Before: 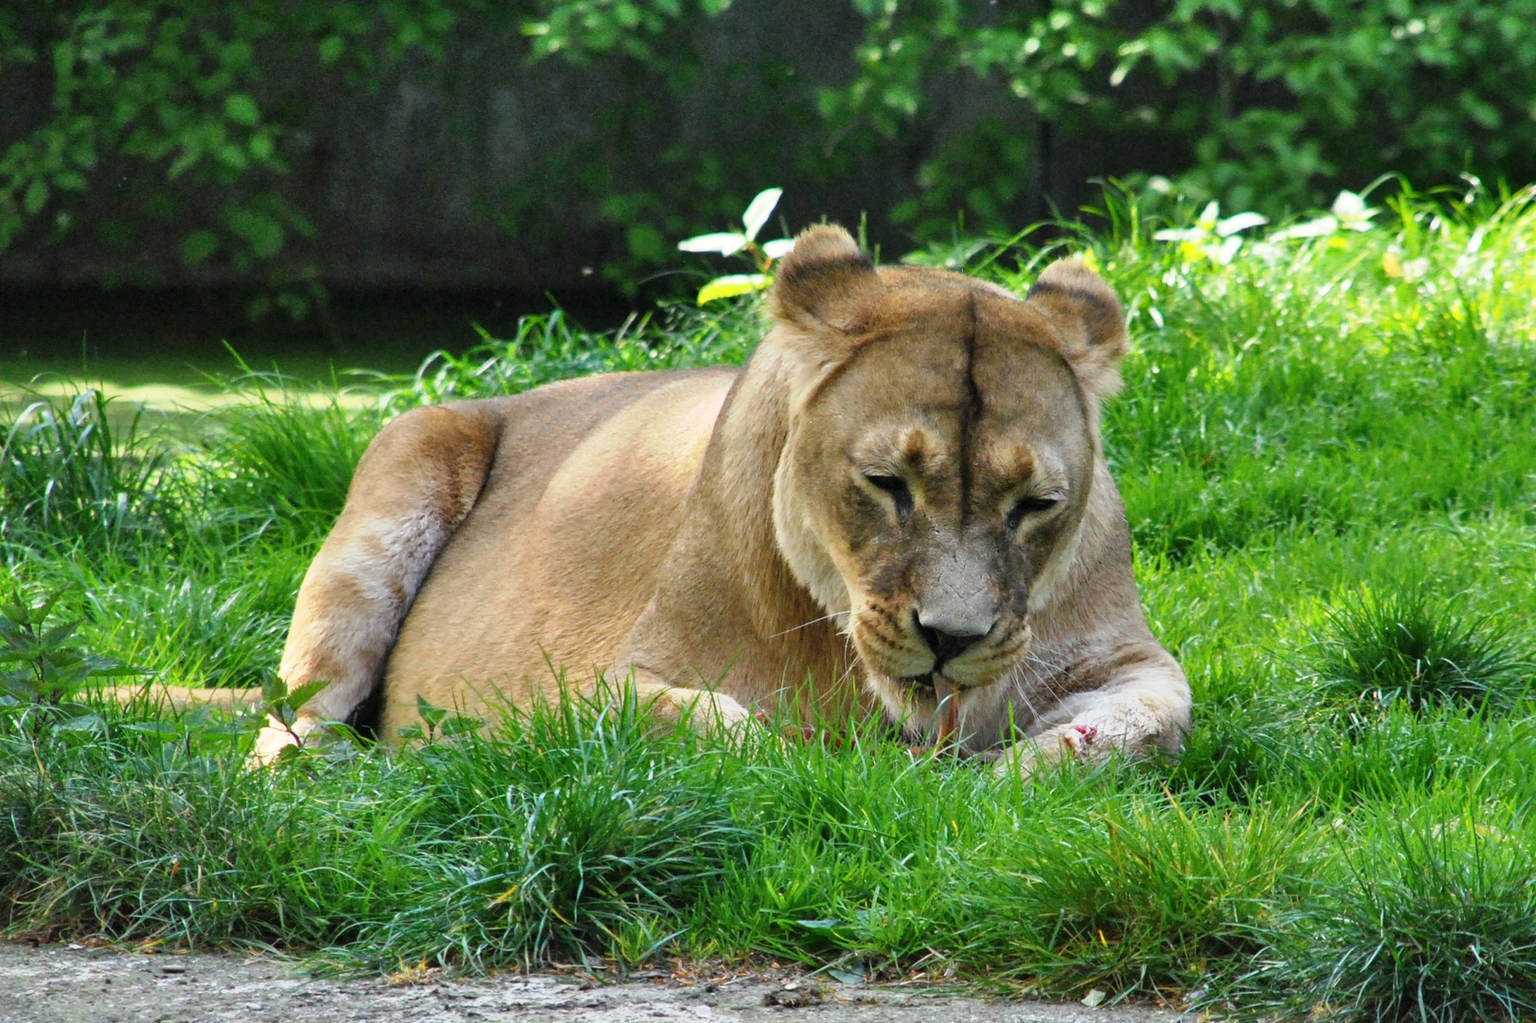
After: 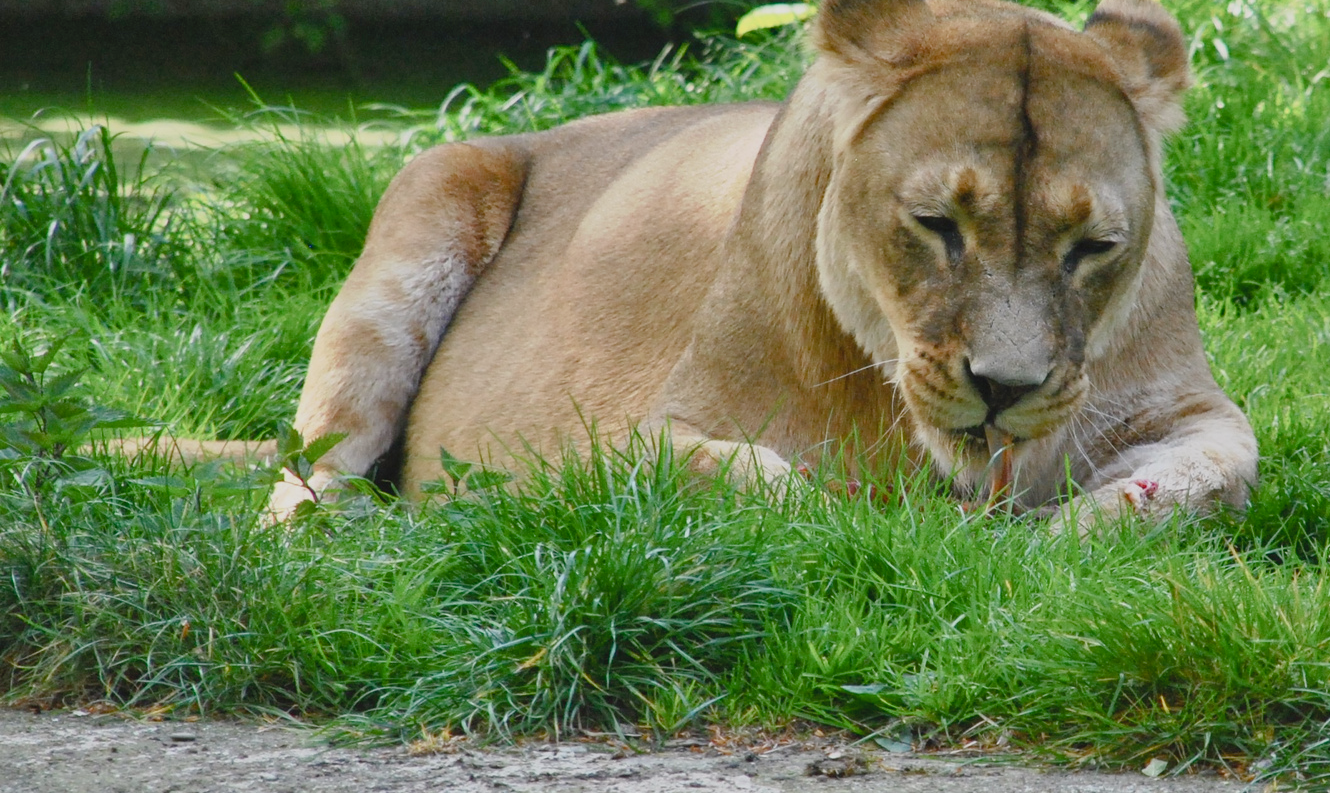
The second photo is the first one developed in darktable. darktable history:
crop: top 26.531%, right 17.959%
color balance rgb: shadows lift › chroma 1%, shadows lift › hue 113°, highlights gain › chroma 0.2%, highlights gain › hue 333°, perceptual saturation grading › global saturation 20%, perceptual saturation grading › highlights -50%, perceptual saturation grading › shadows 25%, contrast -10%
contrast brightness saturation: contrast -0.1, saturation -0.1
